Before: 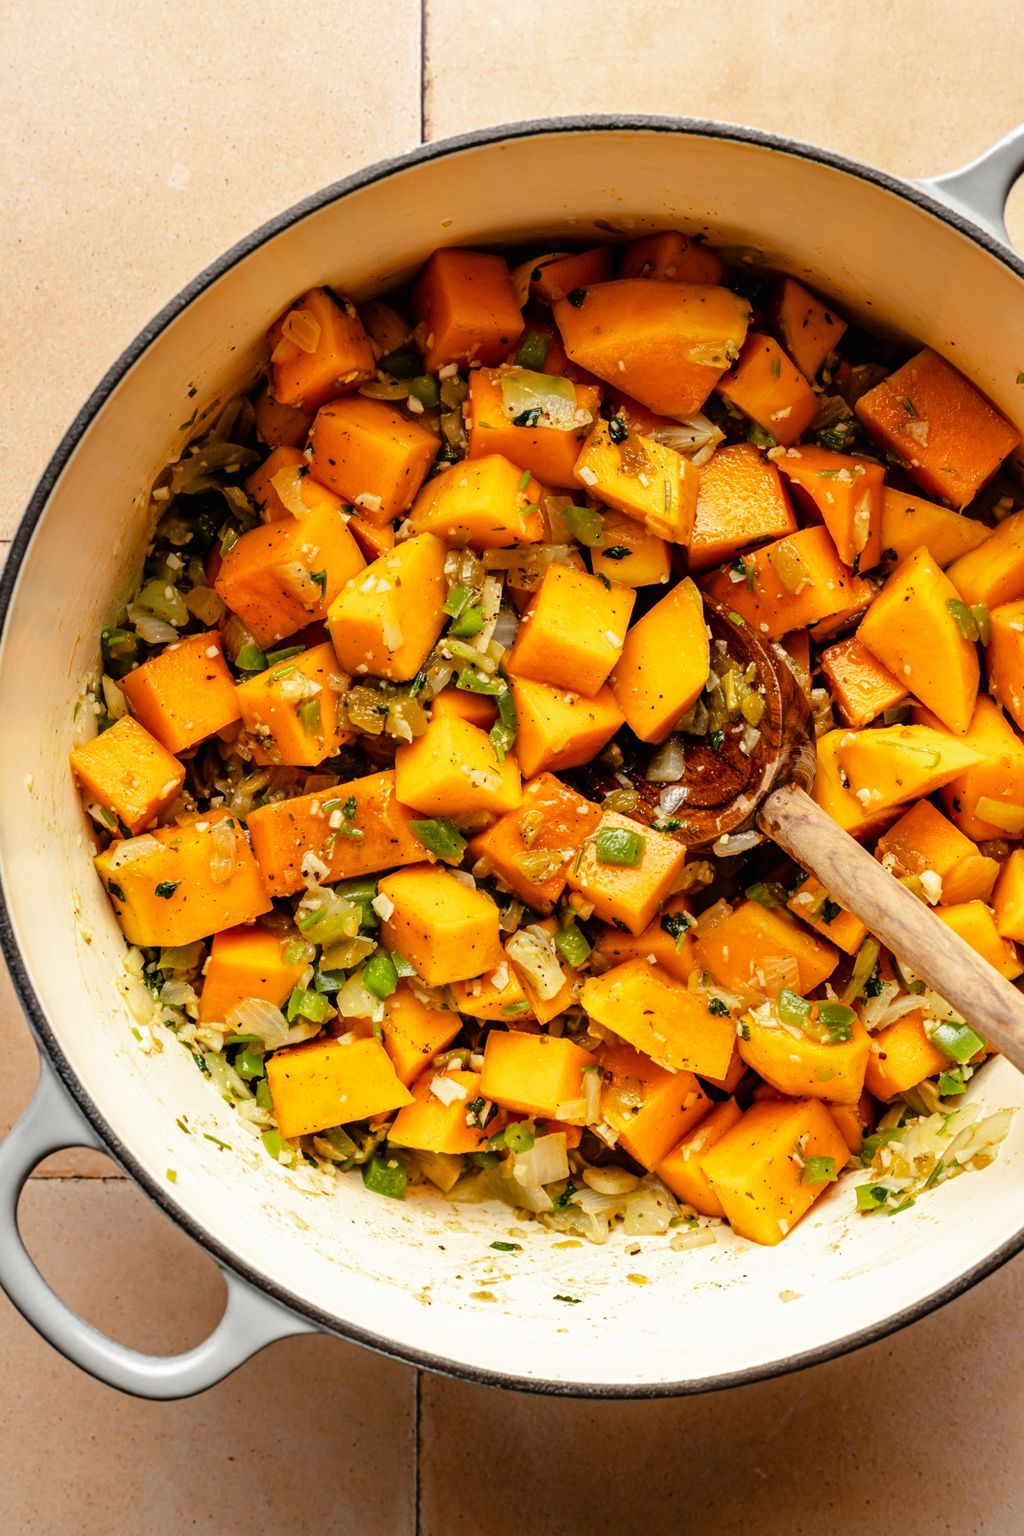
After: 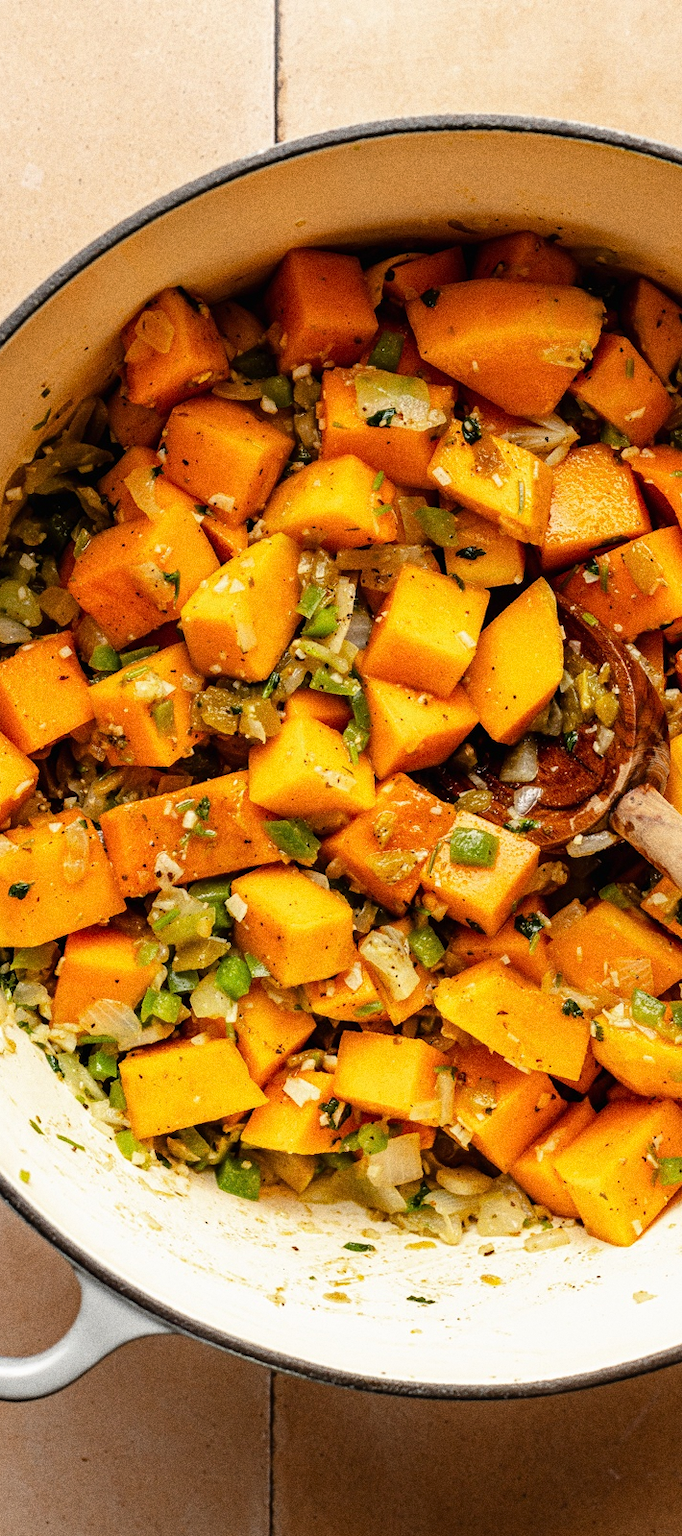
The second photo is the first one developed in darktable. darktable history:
crop and rotate: left 14.385%, right 18.948%
grain: coarseness 0.09 ISO, strength 40%
